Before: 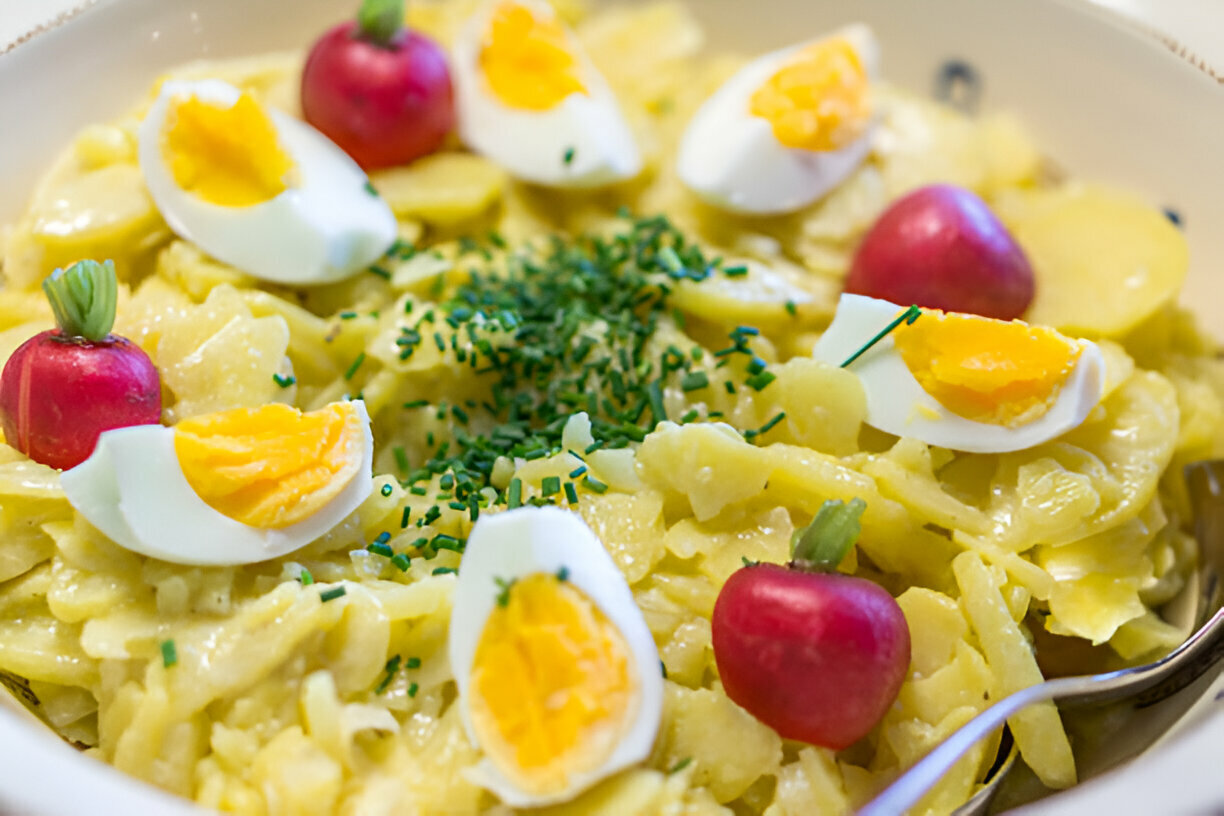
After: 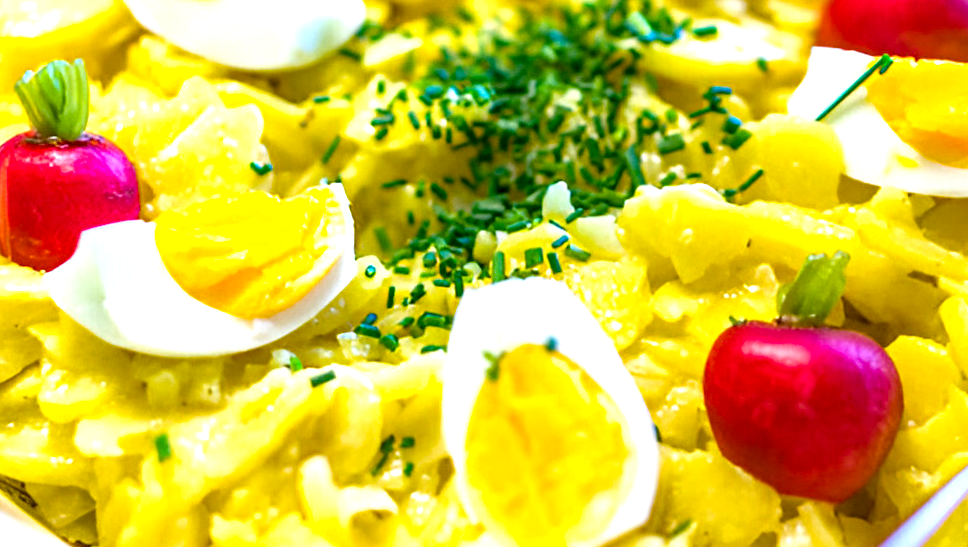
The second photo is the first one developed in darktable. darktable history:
rotate and perspective: rotation -3.52°, crop left 0.036, crop right 0.964, crop top 0.081, crop bottom 0.919
crop: top 26.531%, right 17.959%
color balance rgb: linear chroma grading › global chroma 15%, perceptual saturation grading › global saturation 30%
exposure: exposure 0.77 EV, compensate highlight preservation false
local contrast: on, module defaults
base curve: curves: ch0 [(0, 0) (0.303, 0.277) (1, 1)]
